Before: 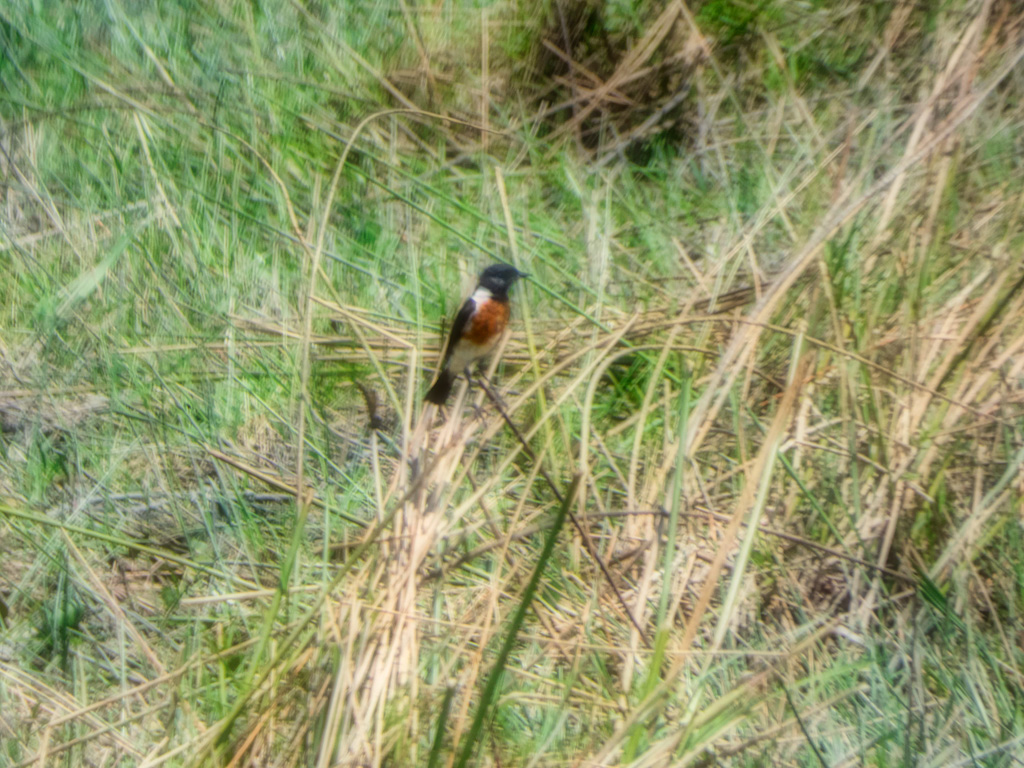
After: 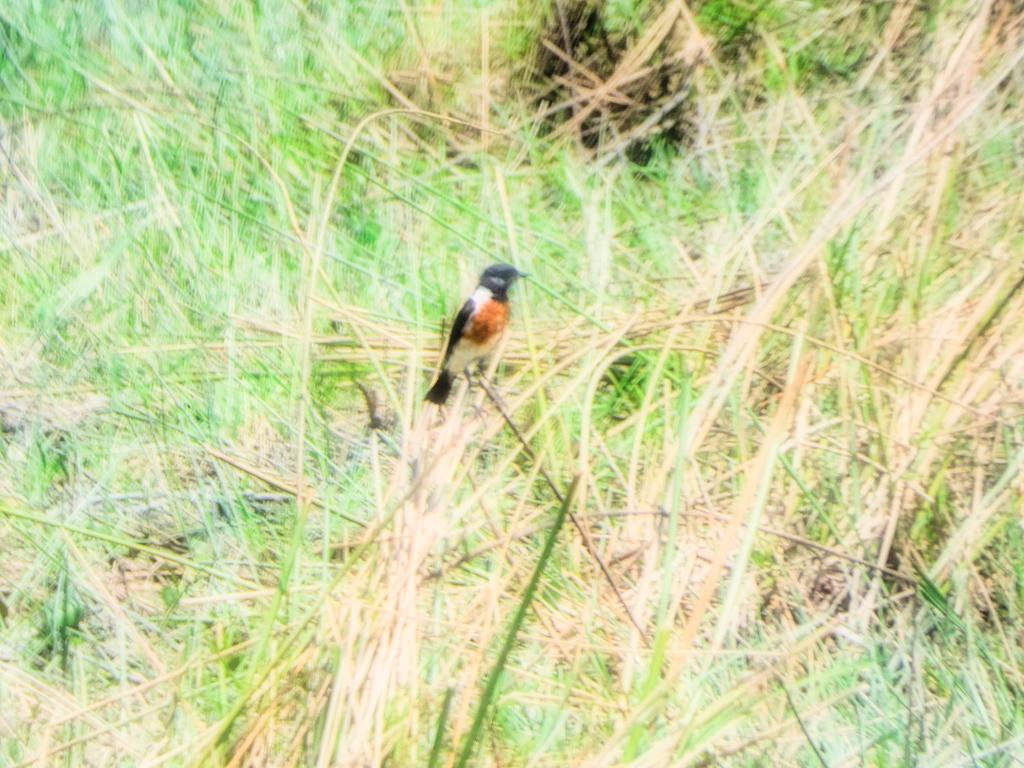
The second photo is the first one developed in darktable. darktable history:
contrast brightness saturation: brightness 0.128
filmic rgb: black relative exposure -7.65 EV, white relative exposure 4.56 EV, threshold 5.96 EV, hardness 3.61, contrast 1.257, enable highlight reconstruction true
exposure: exposure 1.209 EV, compensate exposure bias true, compensate highlight preservation false
